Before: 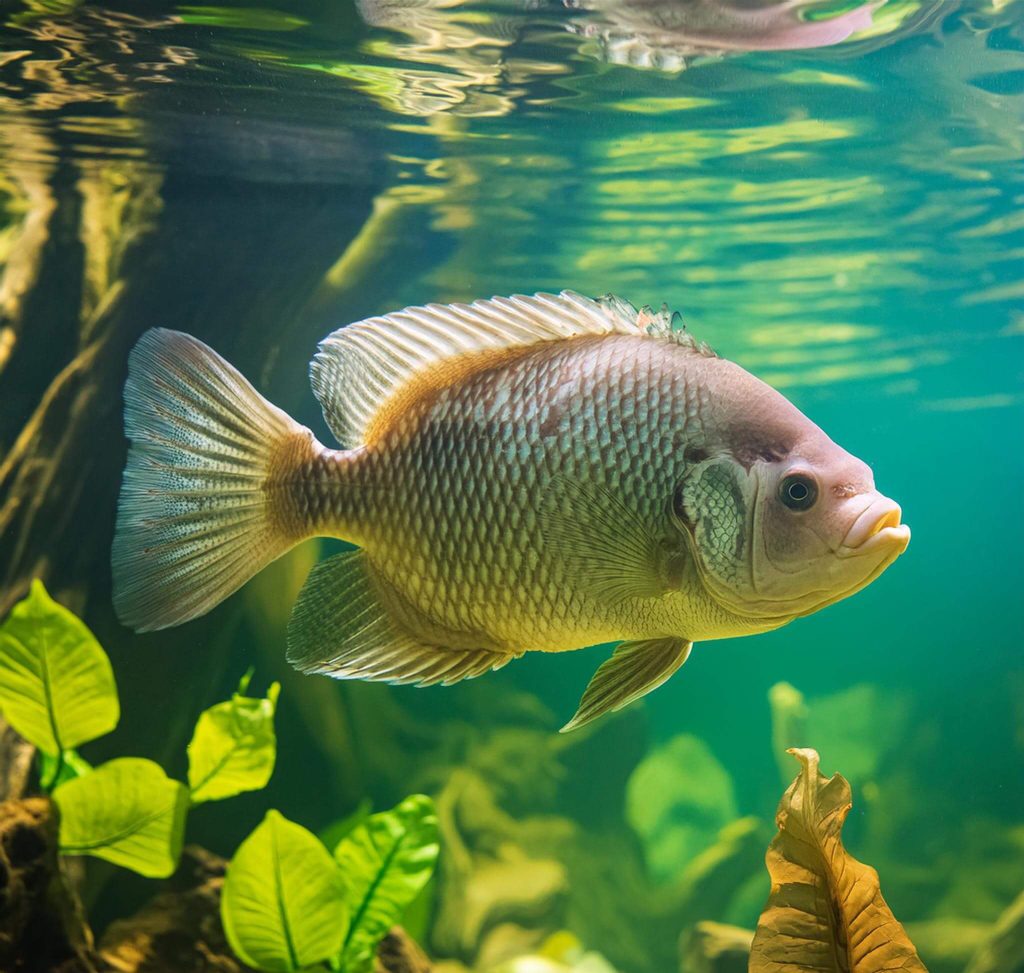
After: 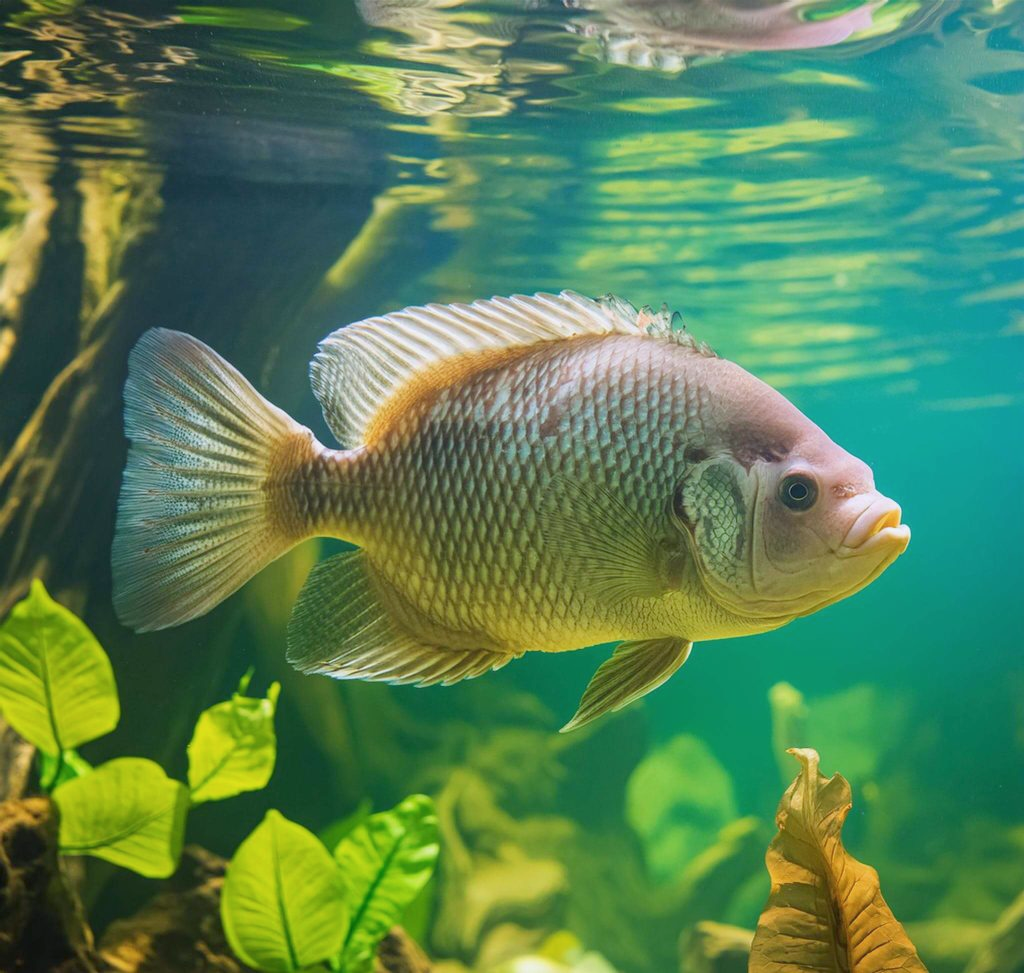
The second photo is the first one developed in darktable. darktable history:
color balance rgb: perceptual saturation grading › global saturation -0.31%, global vibrance -8%, contrast -13%, saturation formula JzAzBz (2021)
exposure: exposure 0.2 EV, compensate highlight preservation false
white balance: red 0.98, blue 1.034
